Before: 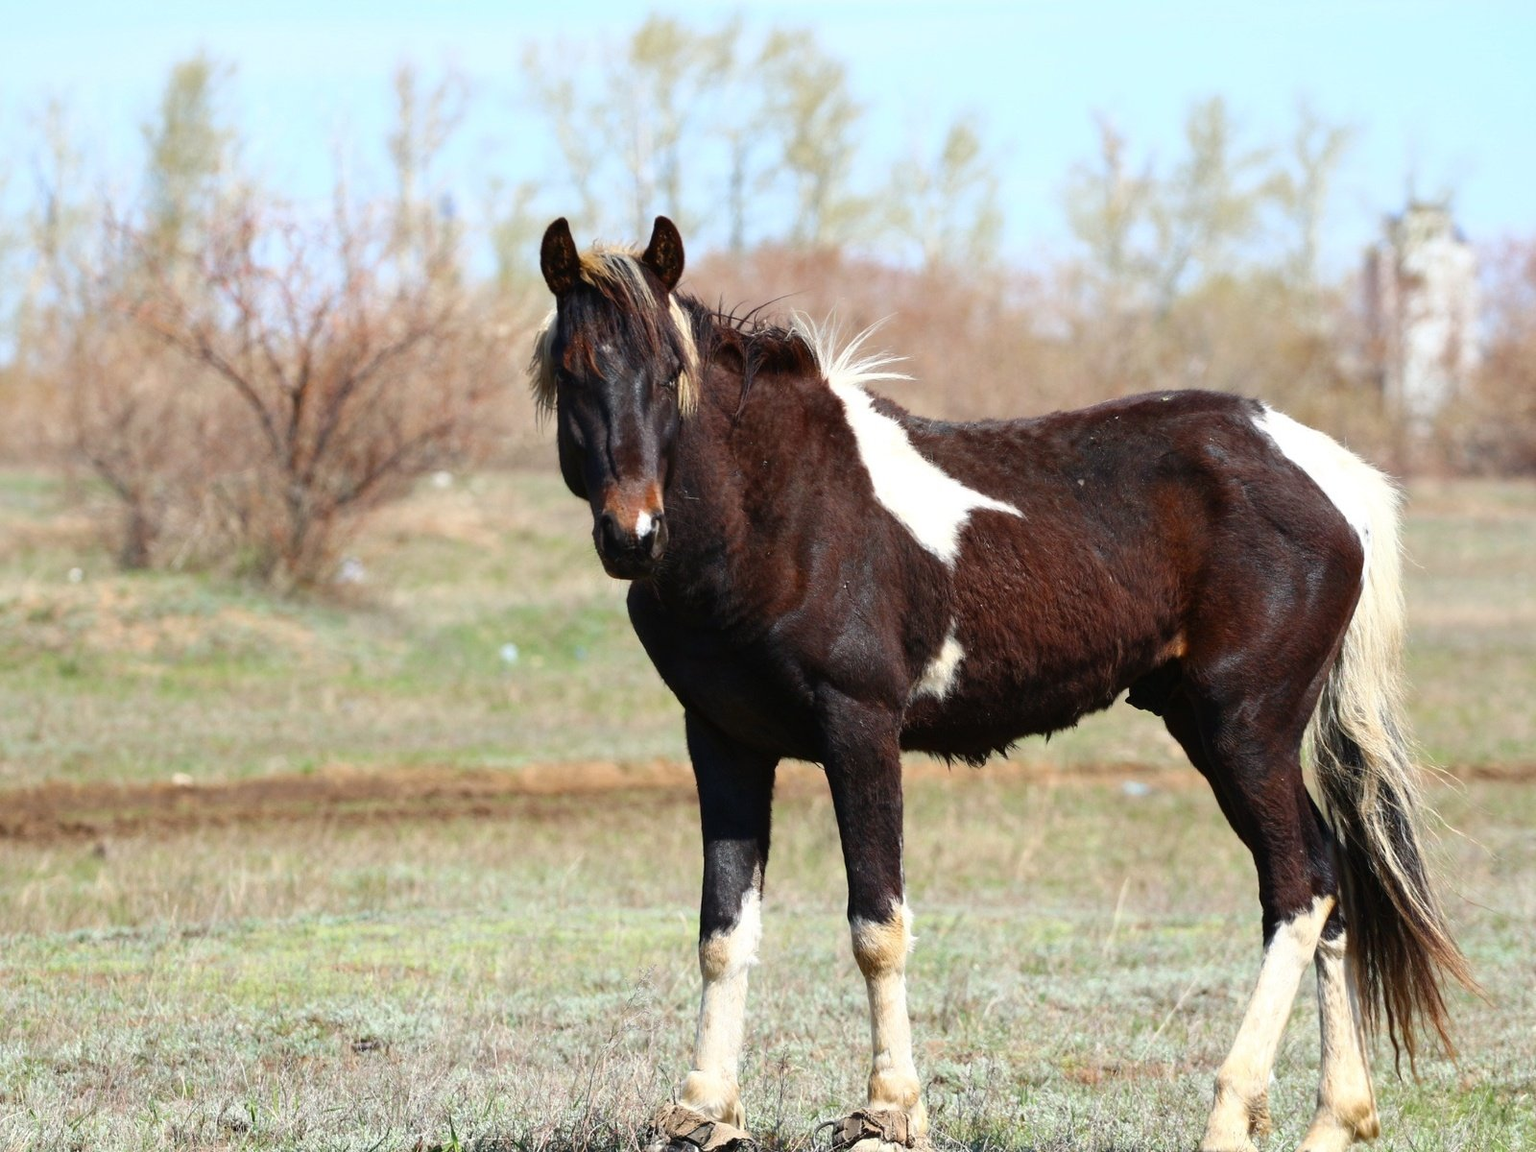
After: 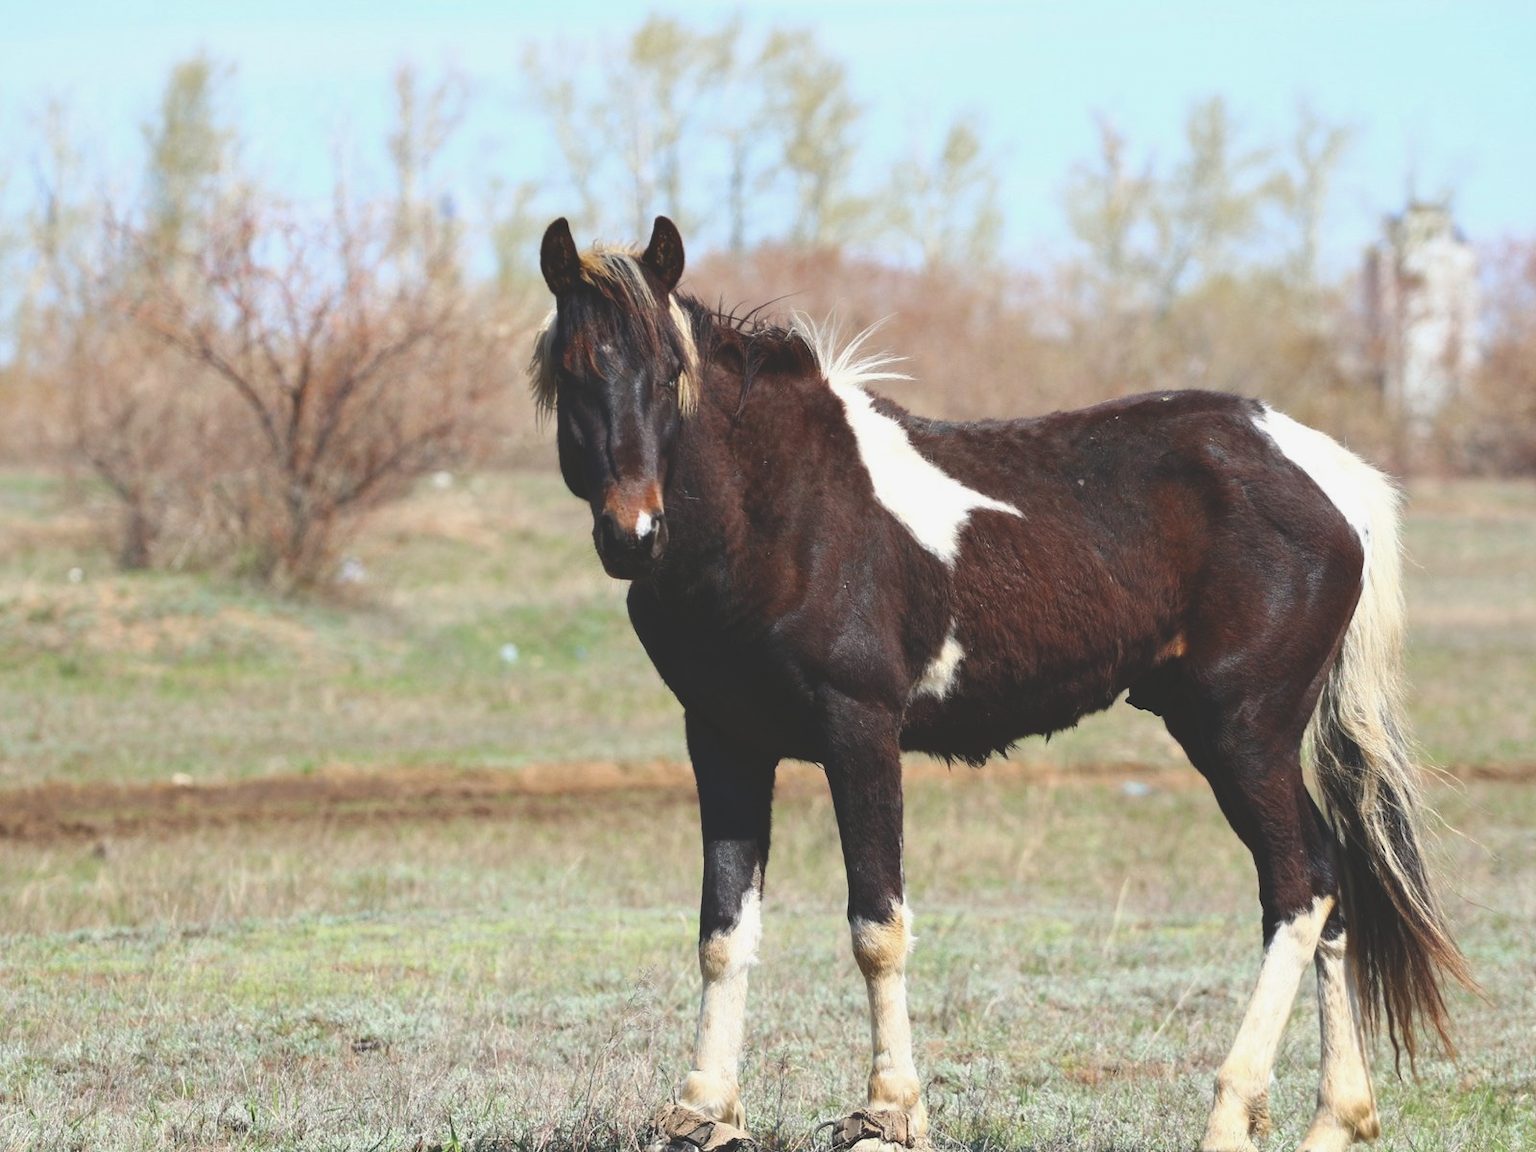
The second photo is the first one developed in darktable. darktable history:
exposure: black level correction -0.026, exposure -0.117 EV, compensate highlight preservation false
